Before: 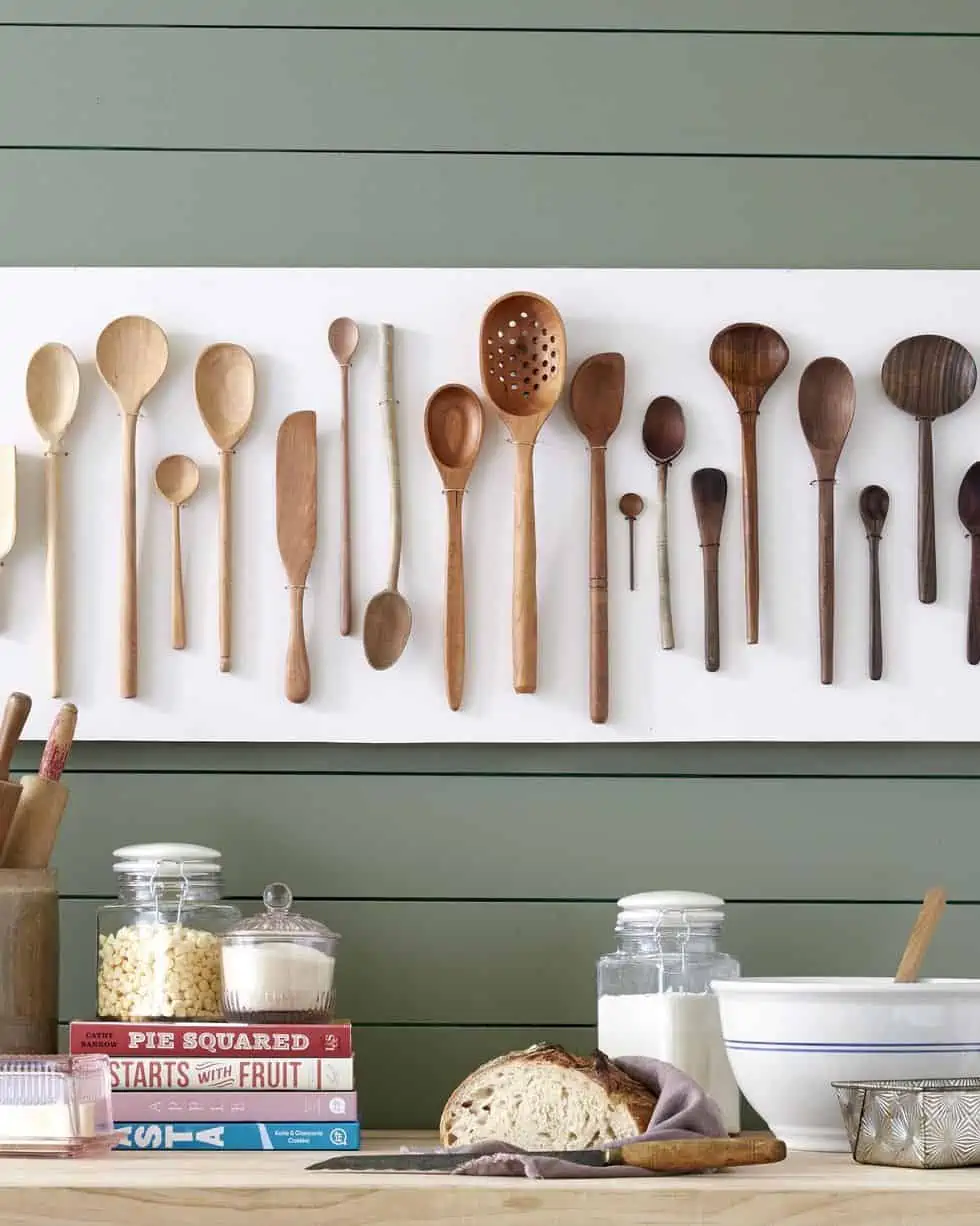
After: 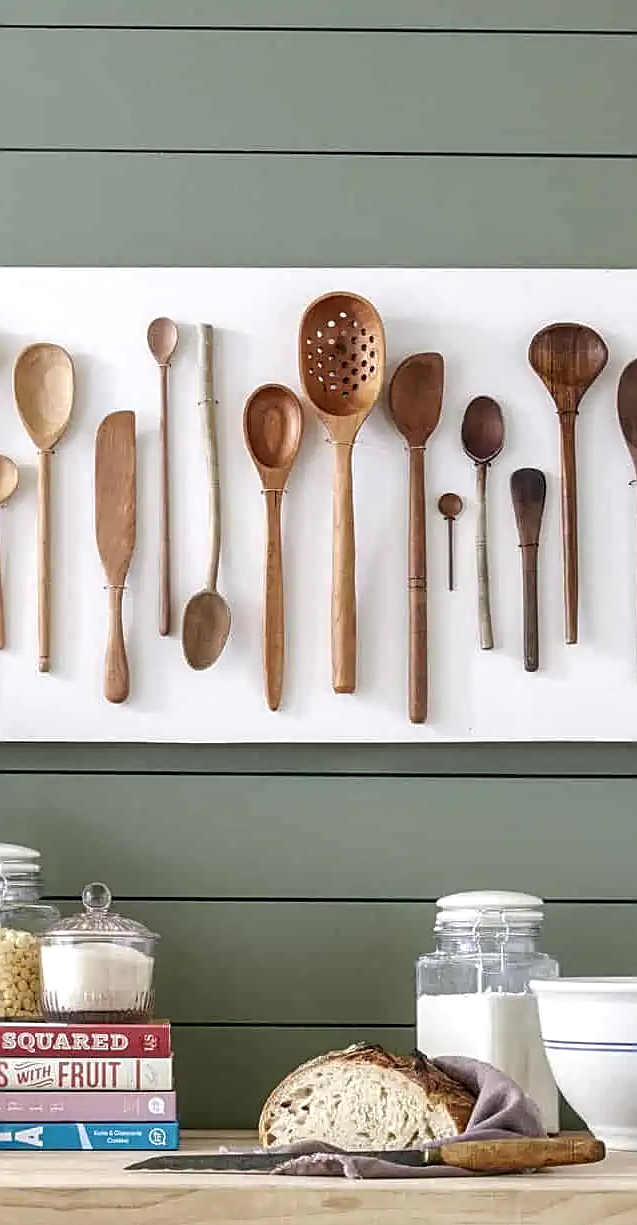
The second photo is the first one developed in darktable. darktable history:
crop and rotate: left 18.473%, right 16.481%
local contrast: detail 130%
sharpen: on, module defaults
